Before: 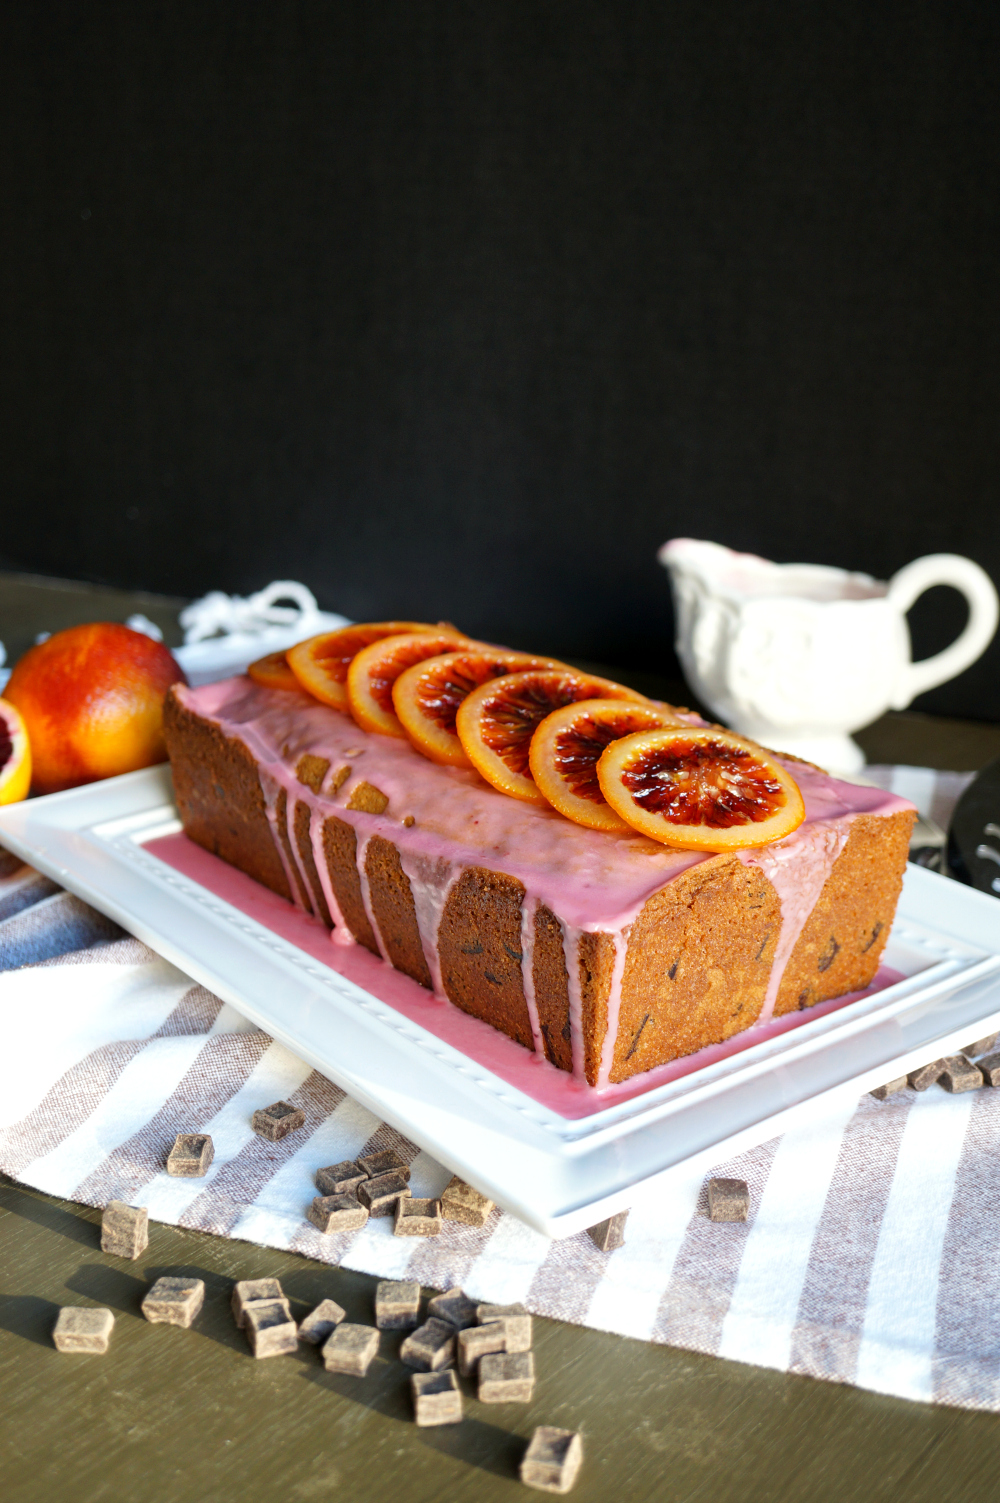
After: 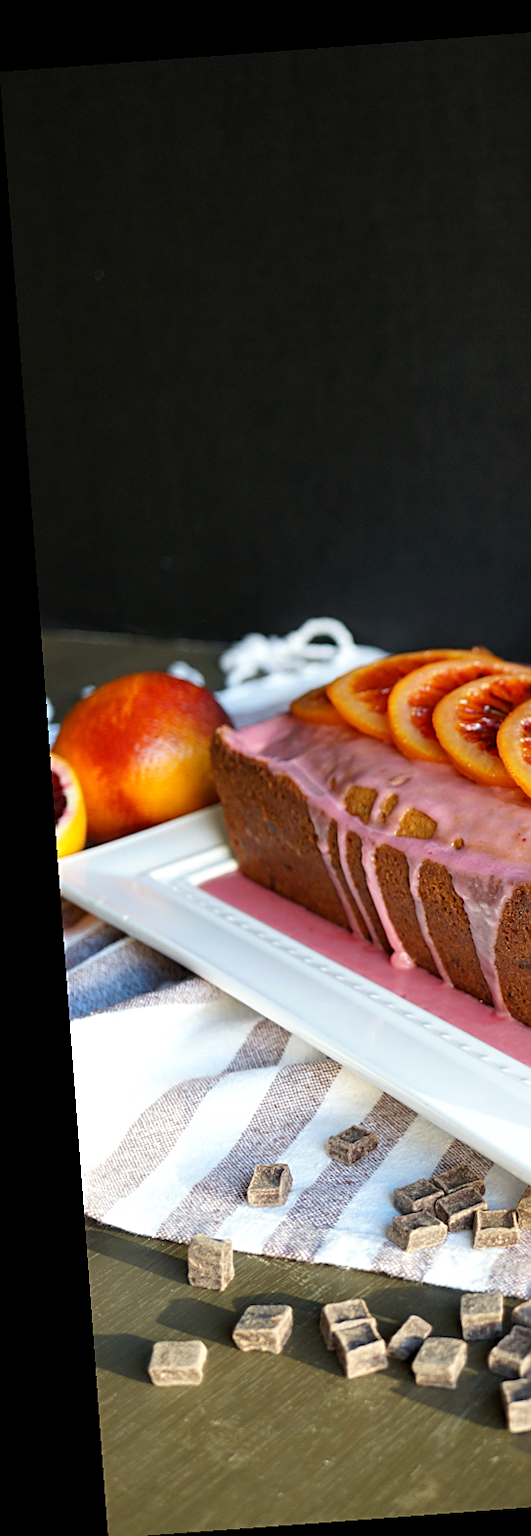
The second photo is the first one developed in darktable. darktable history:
rotate and perspective: rotation -4.25°, automatic cropping off
crop and rotate: left 0%, top 0%, right 50.845%
sharpen: on, module defaults
